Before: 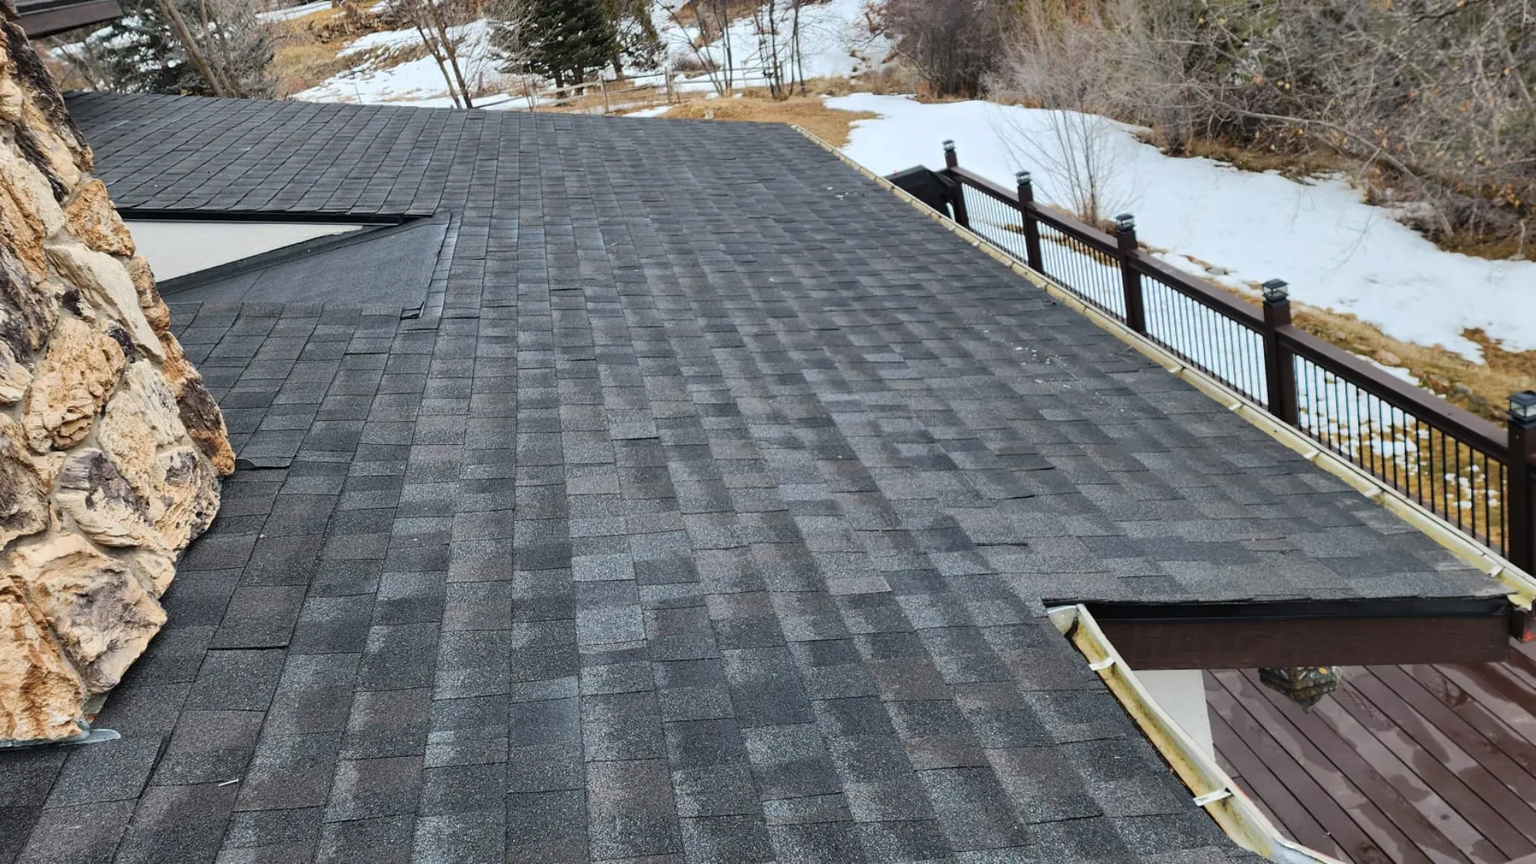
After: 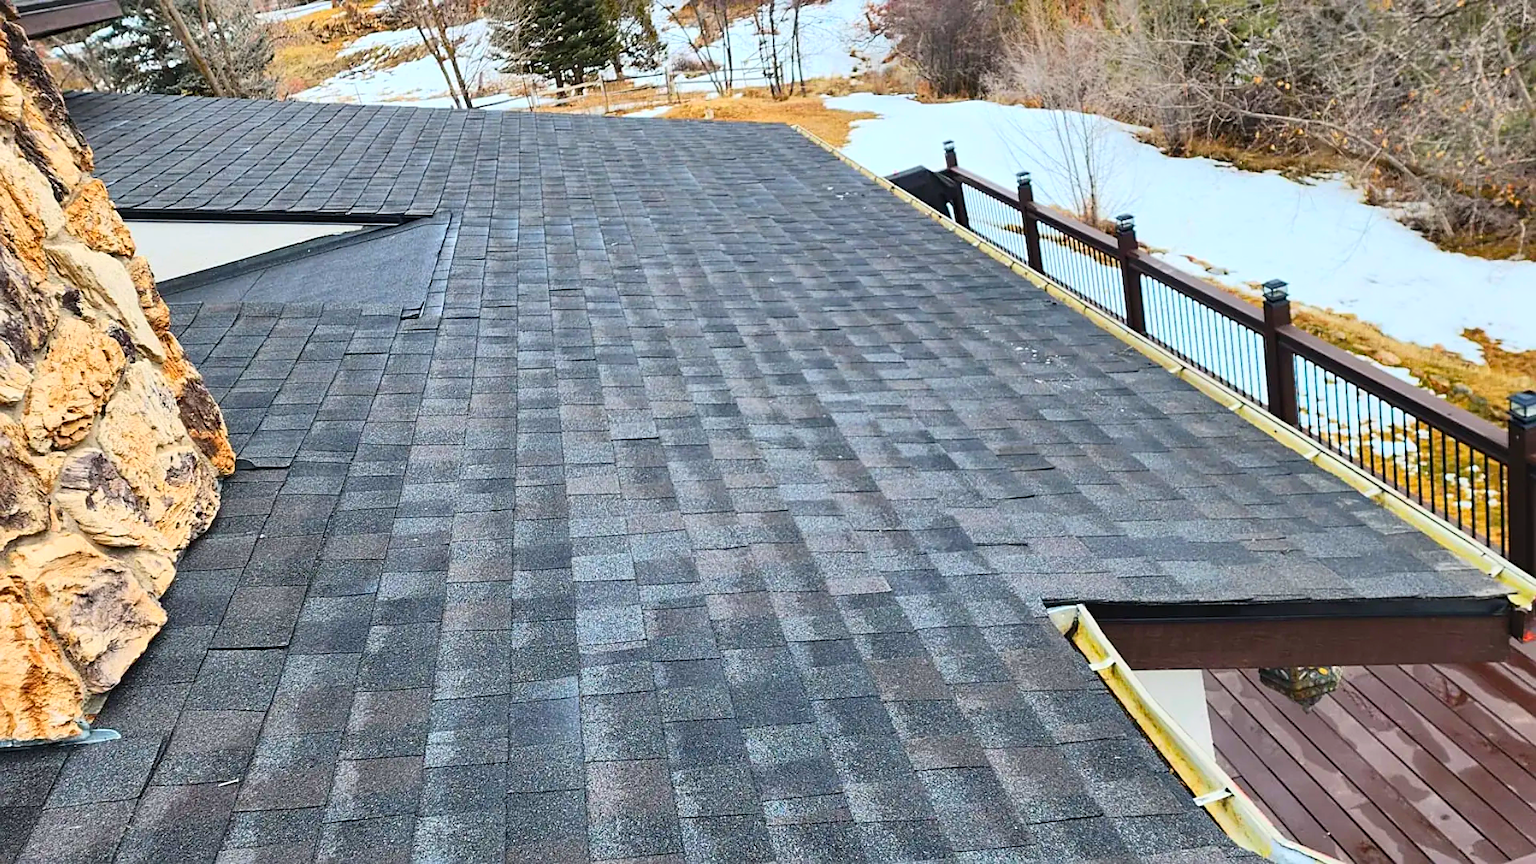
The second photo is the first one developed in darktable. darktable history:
sharpen: on, module defaults
contrast brightness saturation: contrast 0.2, brightness 0.2, saturation 0.8
